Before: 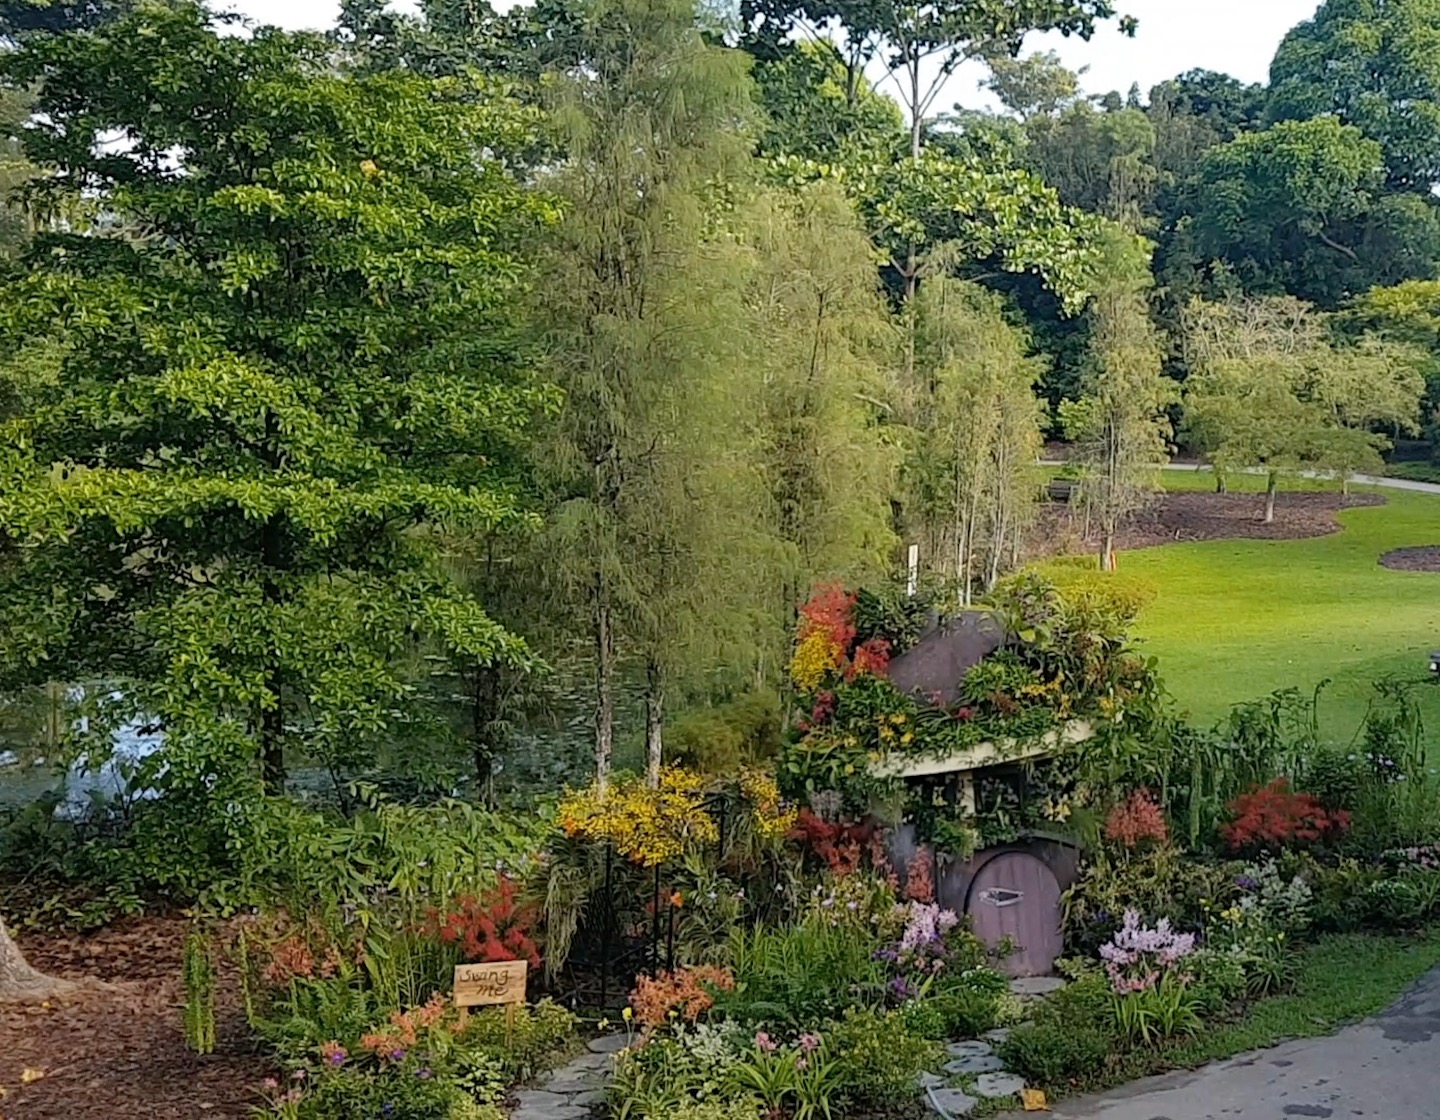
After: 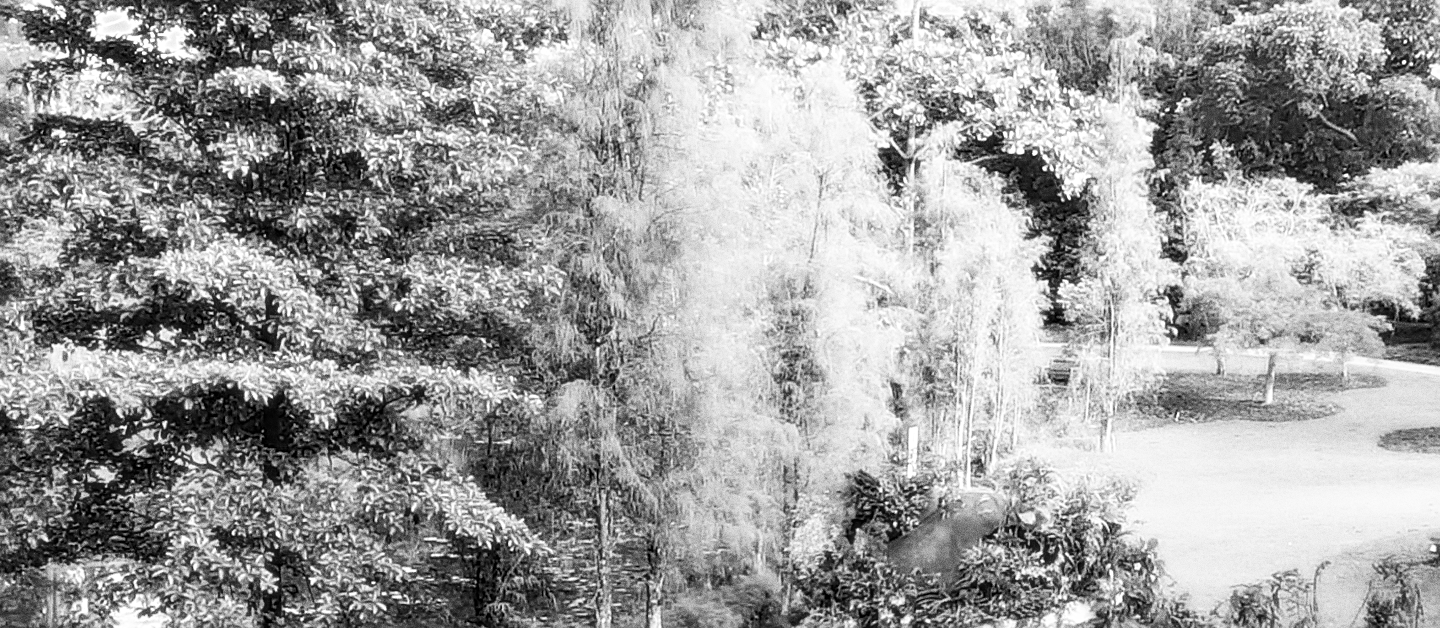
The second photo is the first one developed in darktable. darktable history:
exposure: black level correction 0.001, exposure 0.5 EV, compensate exposure bias true, compensate highlight preservation false
crop and rotate: top 10.605%, bottom 33.274%
sharpen: on, module defaults
monochrome: on, module defaults
tone equalizer: -8 EV -0.417 EV, -7 EV -0.389 EV, -6 EV -0.333 EV, -5 EV -0.222 EV, -3 EV 0.222 EV, -2 EV 0.333 EV, -1 EV 0.389 EV, +0 EV 0.417 EV, edges refinement/feathering 500, mask exposure compensation -1.57 EV, preserve details no
bloom: size 0%, threshold 54.82%, strength 8.31%
grain: coarseness 0.09 ISO, strength 40%
